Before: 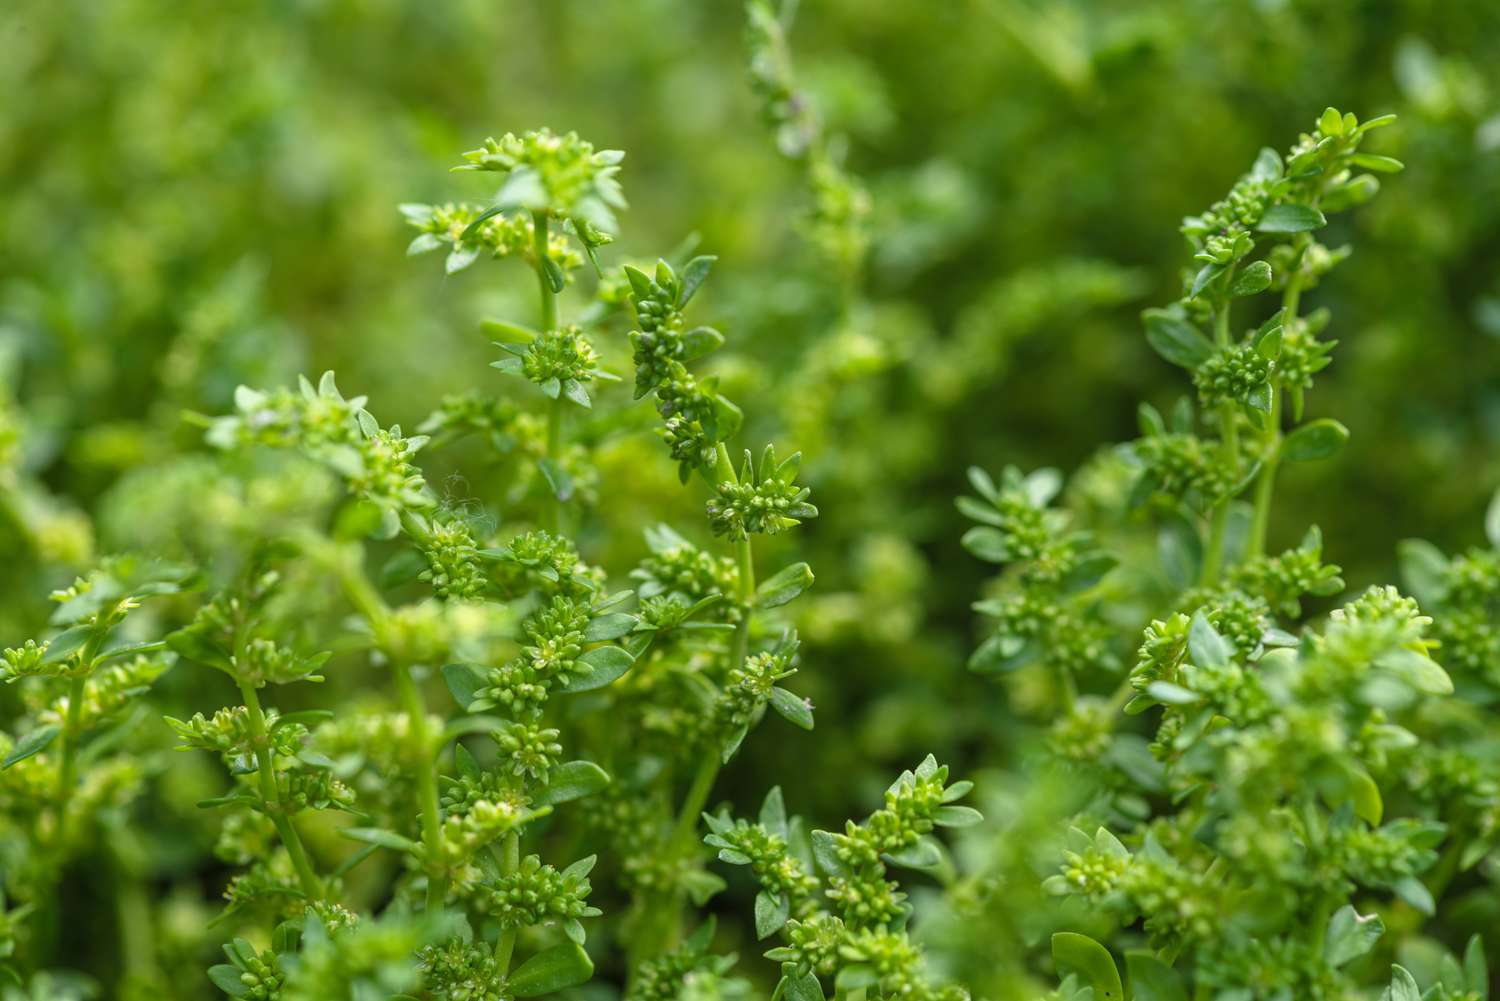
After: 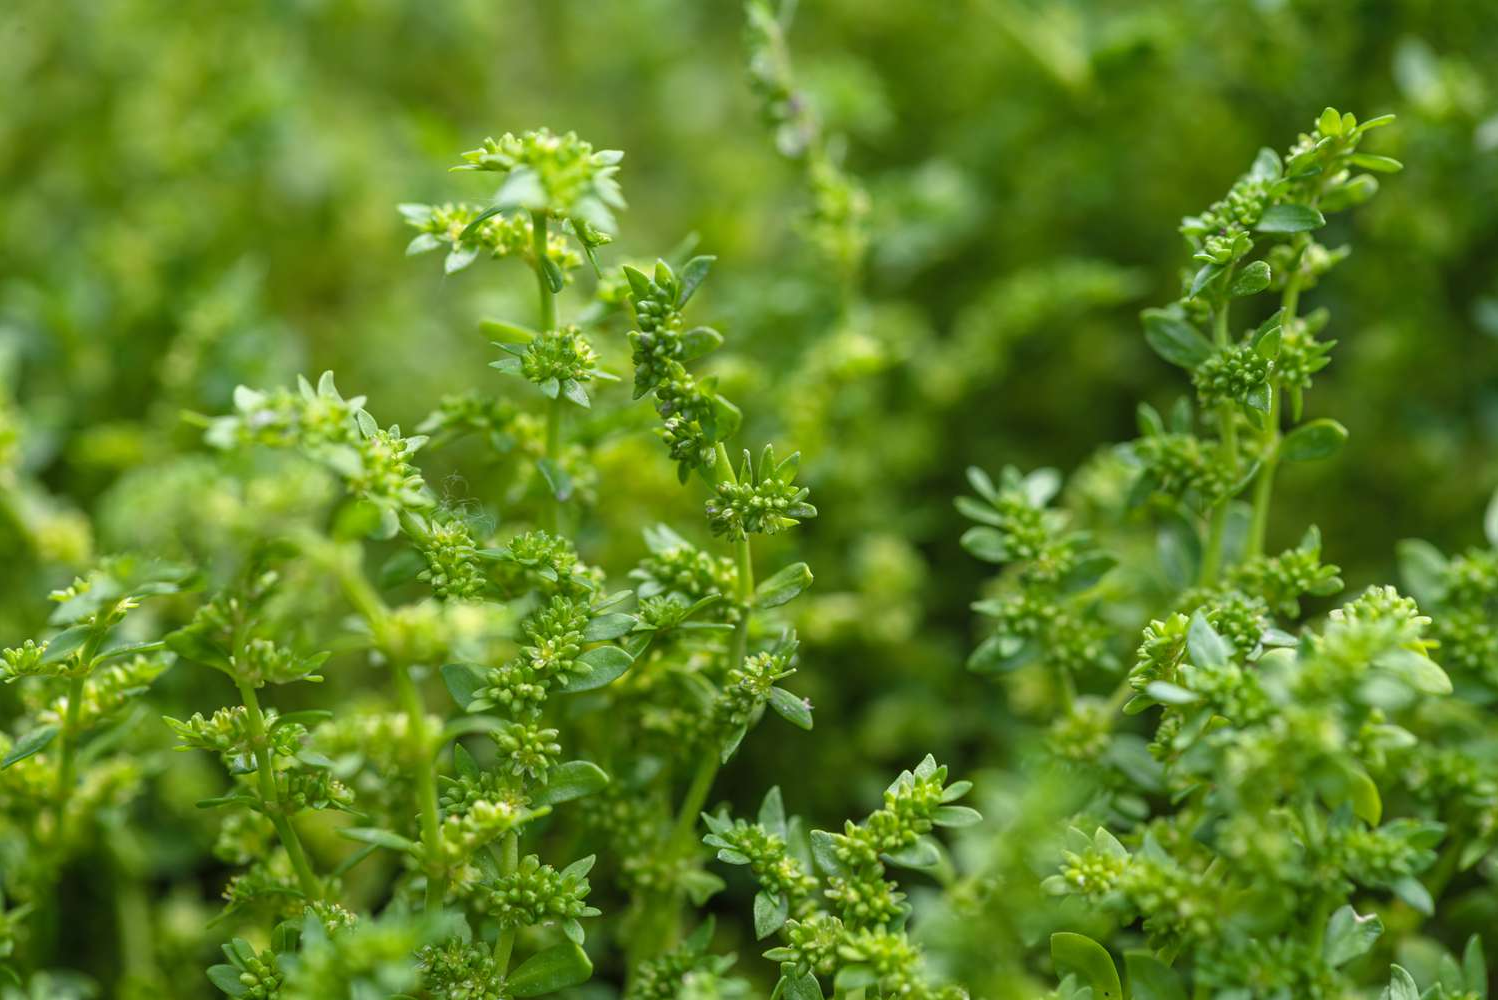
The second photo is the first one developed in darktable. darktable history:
crop and rotate: left 0.126%
white balance: red 1.004, blue 1.024
